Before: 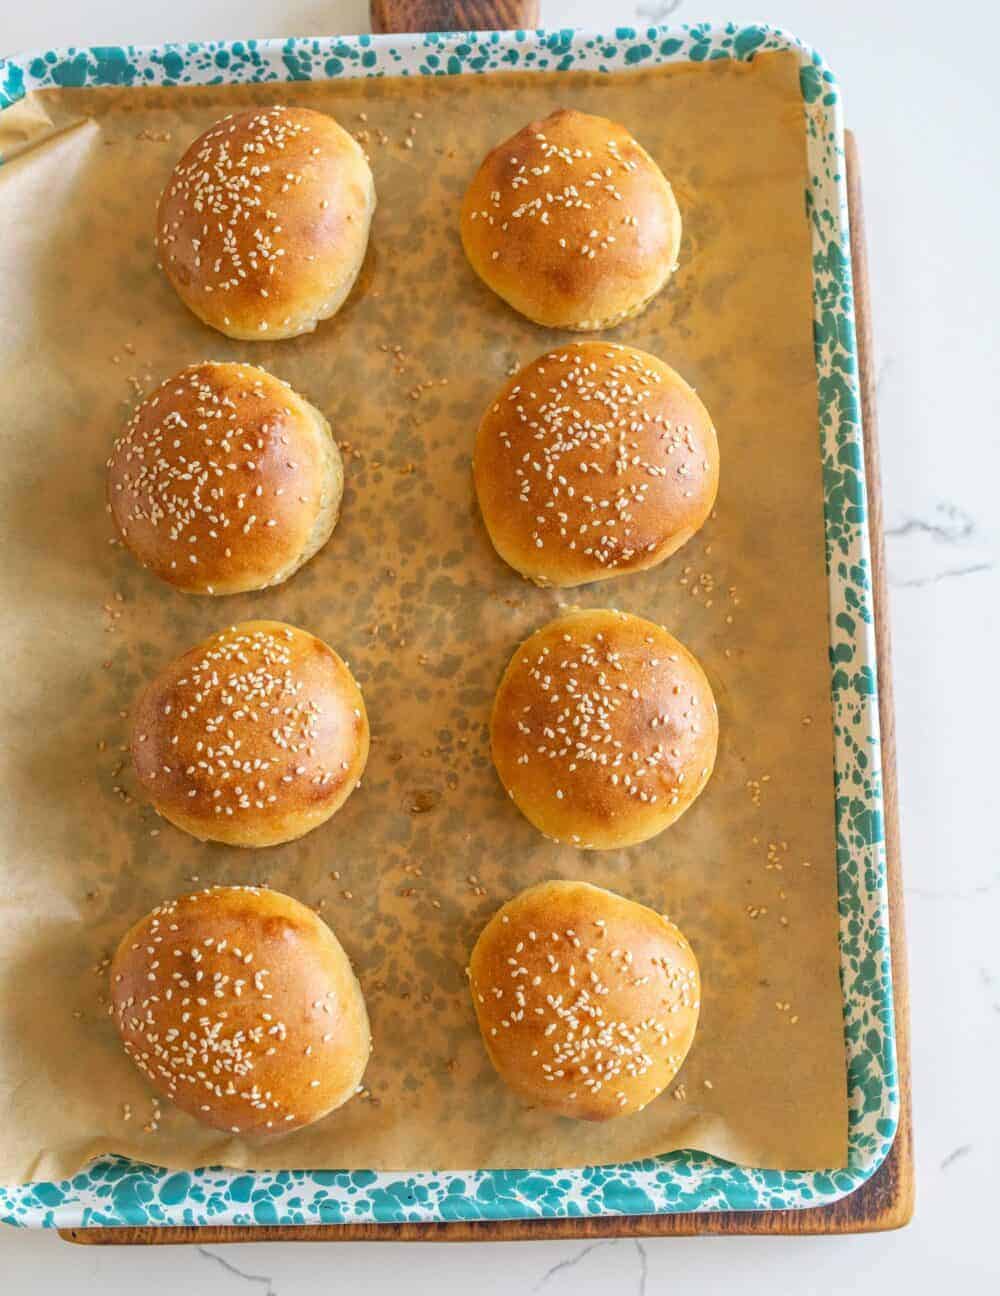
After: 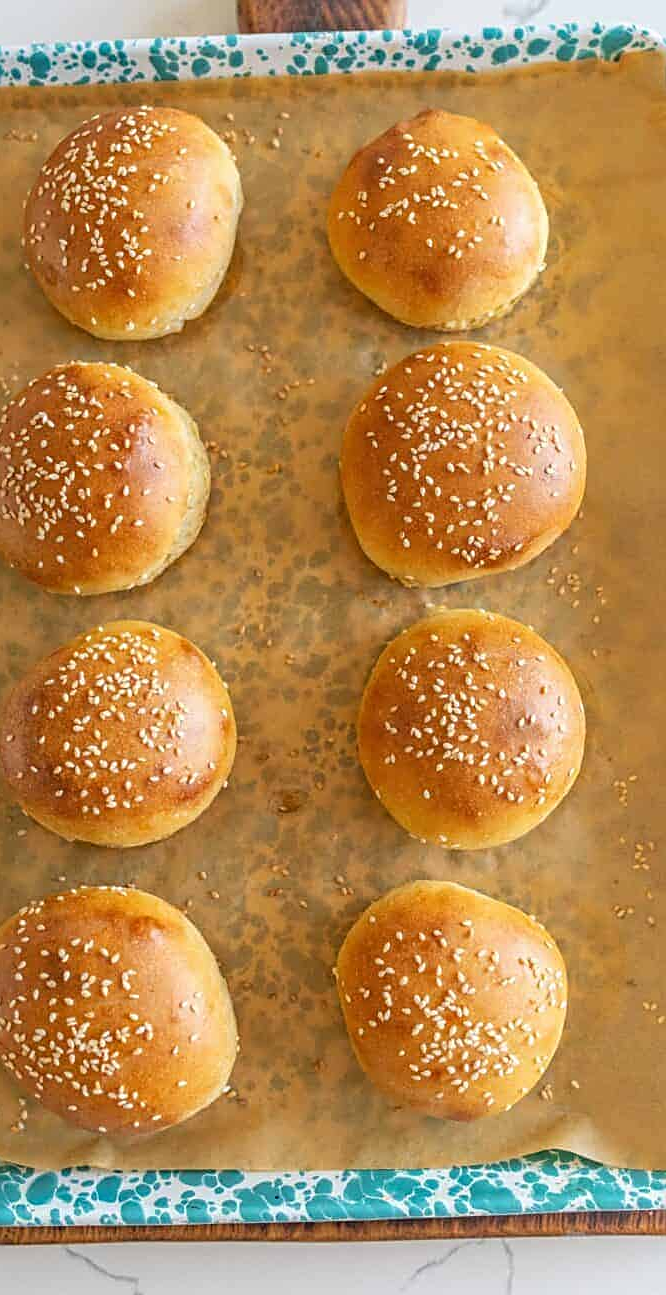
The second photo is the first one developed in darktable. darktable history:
sharpen: on, module defaults
crop and rotate: left 13.33%, right 20.014%
